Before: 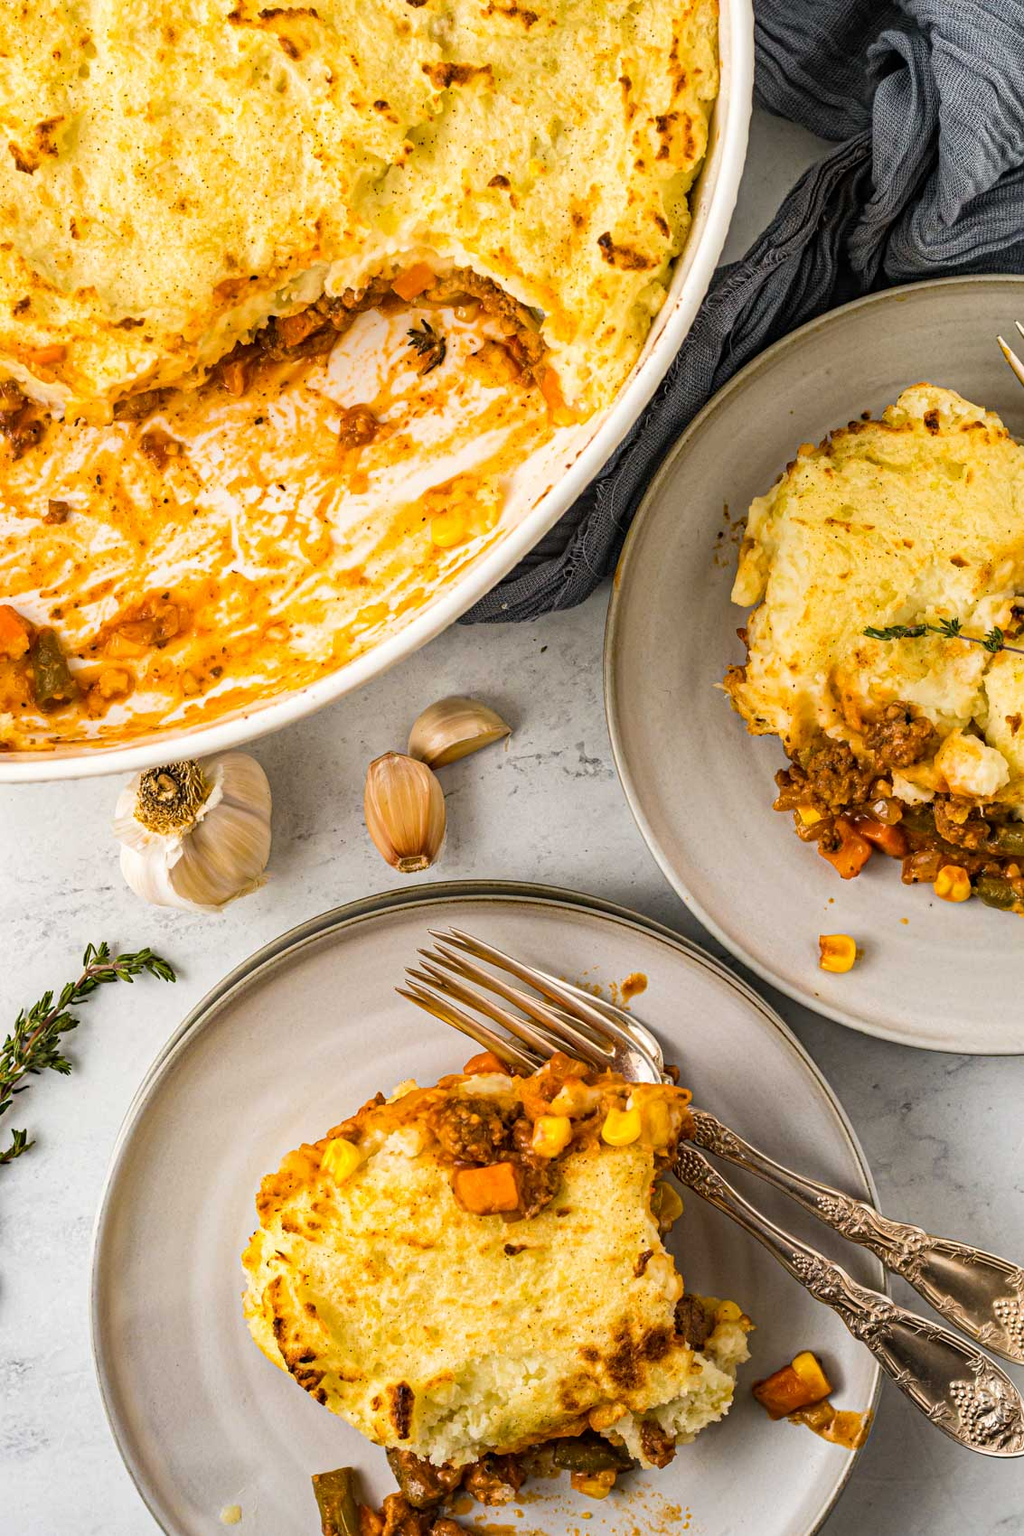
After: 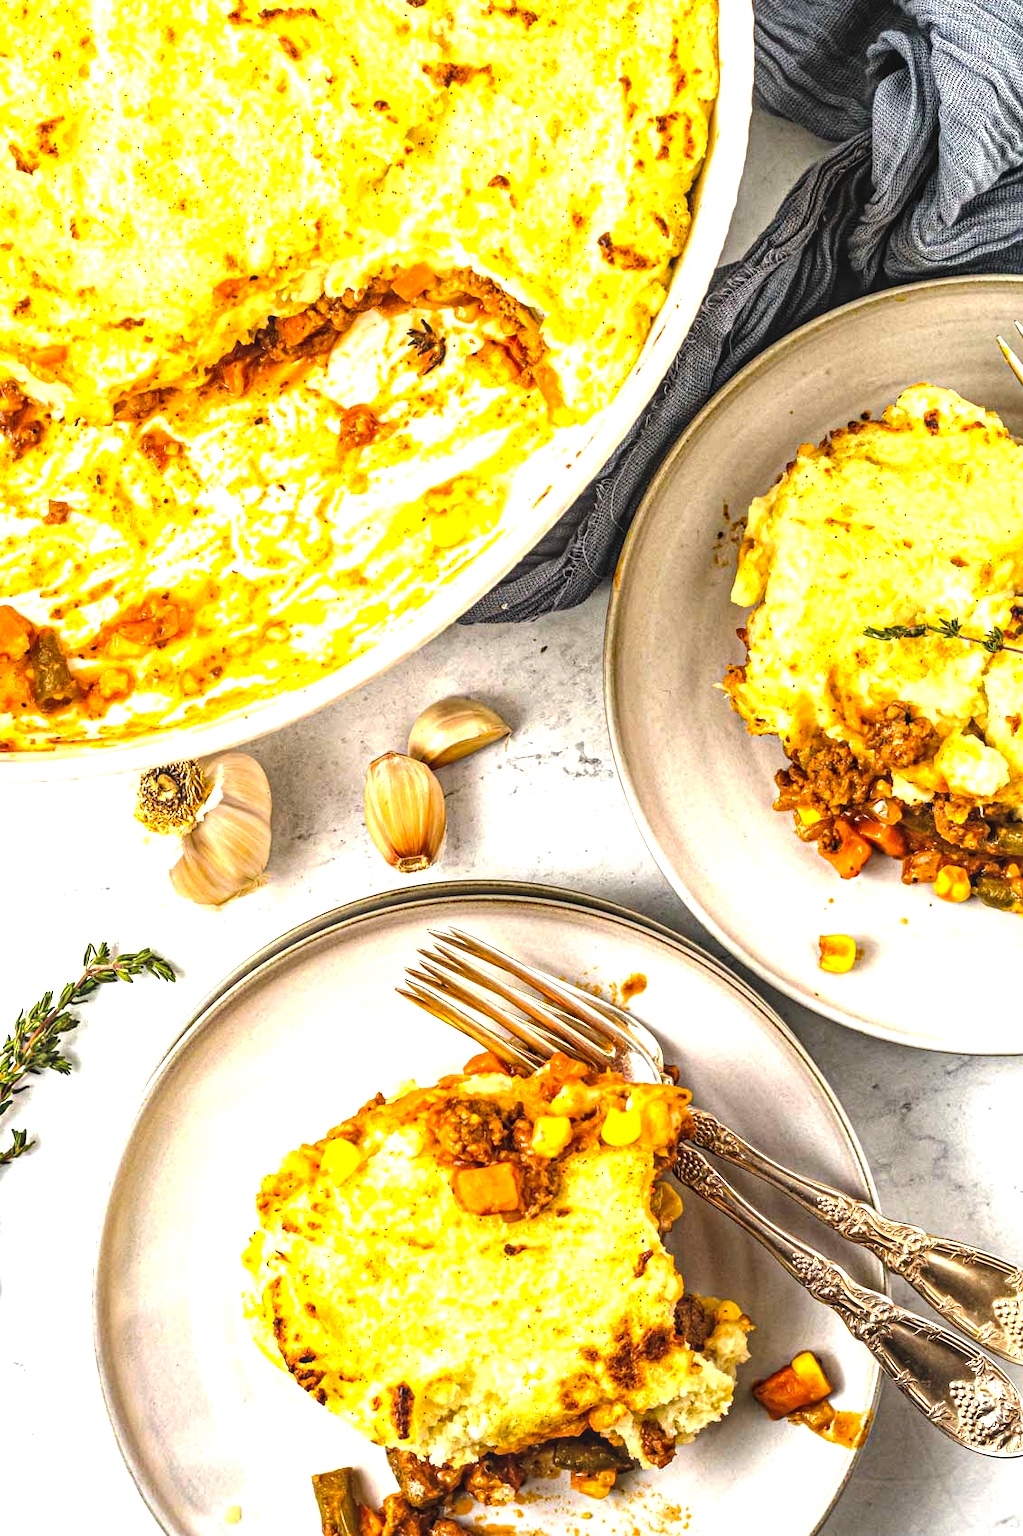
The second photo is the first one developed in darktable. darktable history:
exposure: black level correction 0, exposure 1.2 EV, compensate highlight preservation false
tone curve: curves: ch0 [(0, 0) (0.003, 0.019) (0.011, 0.022) (0.025, 0.027) (0.044, 0.037) (0.069, 0.049) (0.1, 0.066) (0.136, 0.091) (0.177, 0.125) (0.224, 0.159) (0.277, 0.206) (0.335, 0.266) (0.399, 0.332) (0.468, 0.411) (0.543, 0.492) (0.623, 0.577) (0.709, 0.668) (0.801, 0.767) (0.898, 0.869) (1, 1)], preserve colors none
local contrast: on, module defaults
